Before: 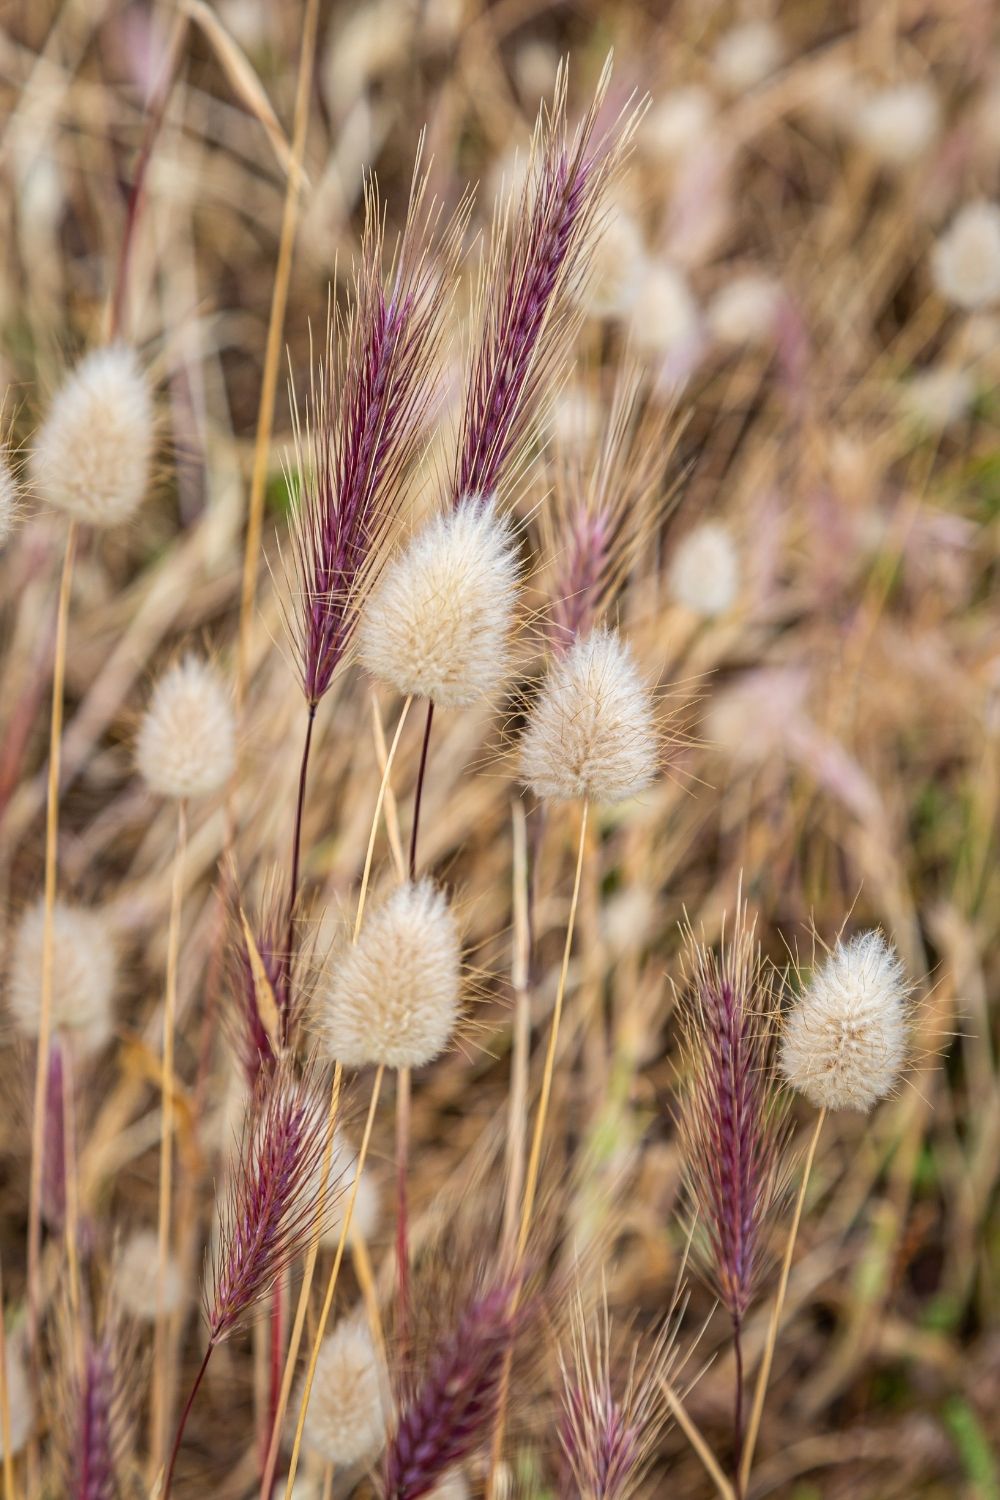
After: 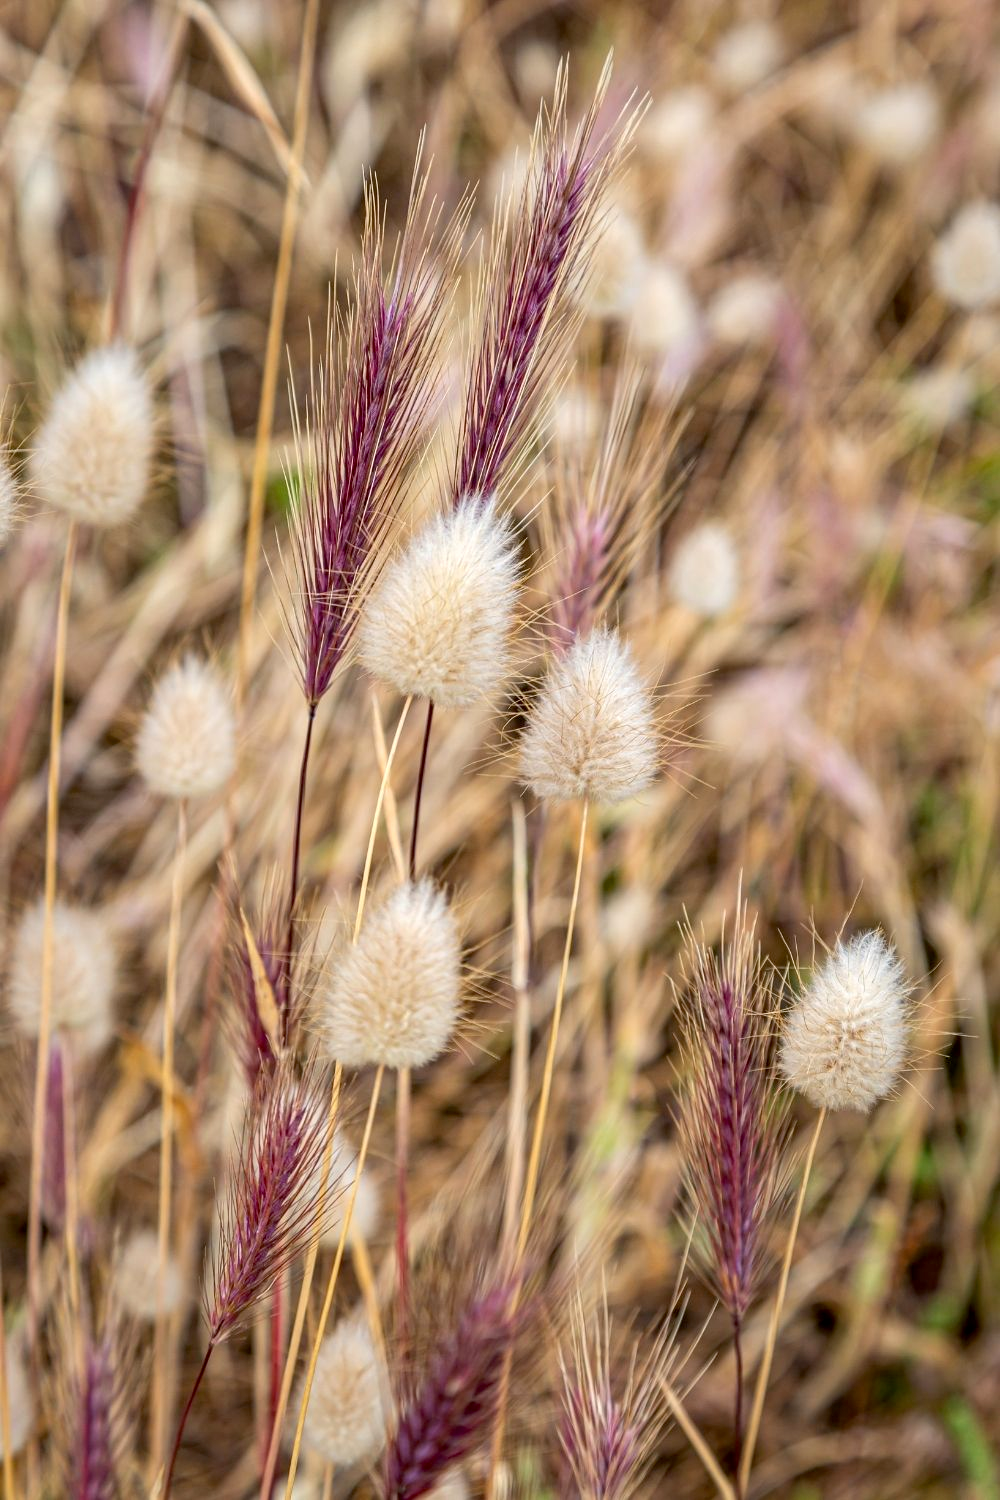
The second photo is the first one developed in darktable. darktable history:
exposure: black level correction 0.007, exposure 0.159 EV, compensate highlight preservation false
